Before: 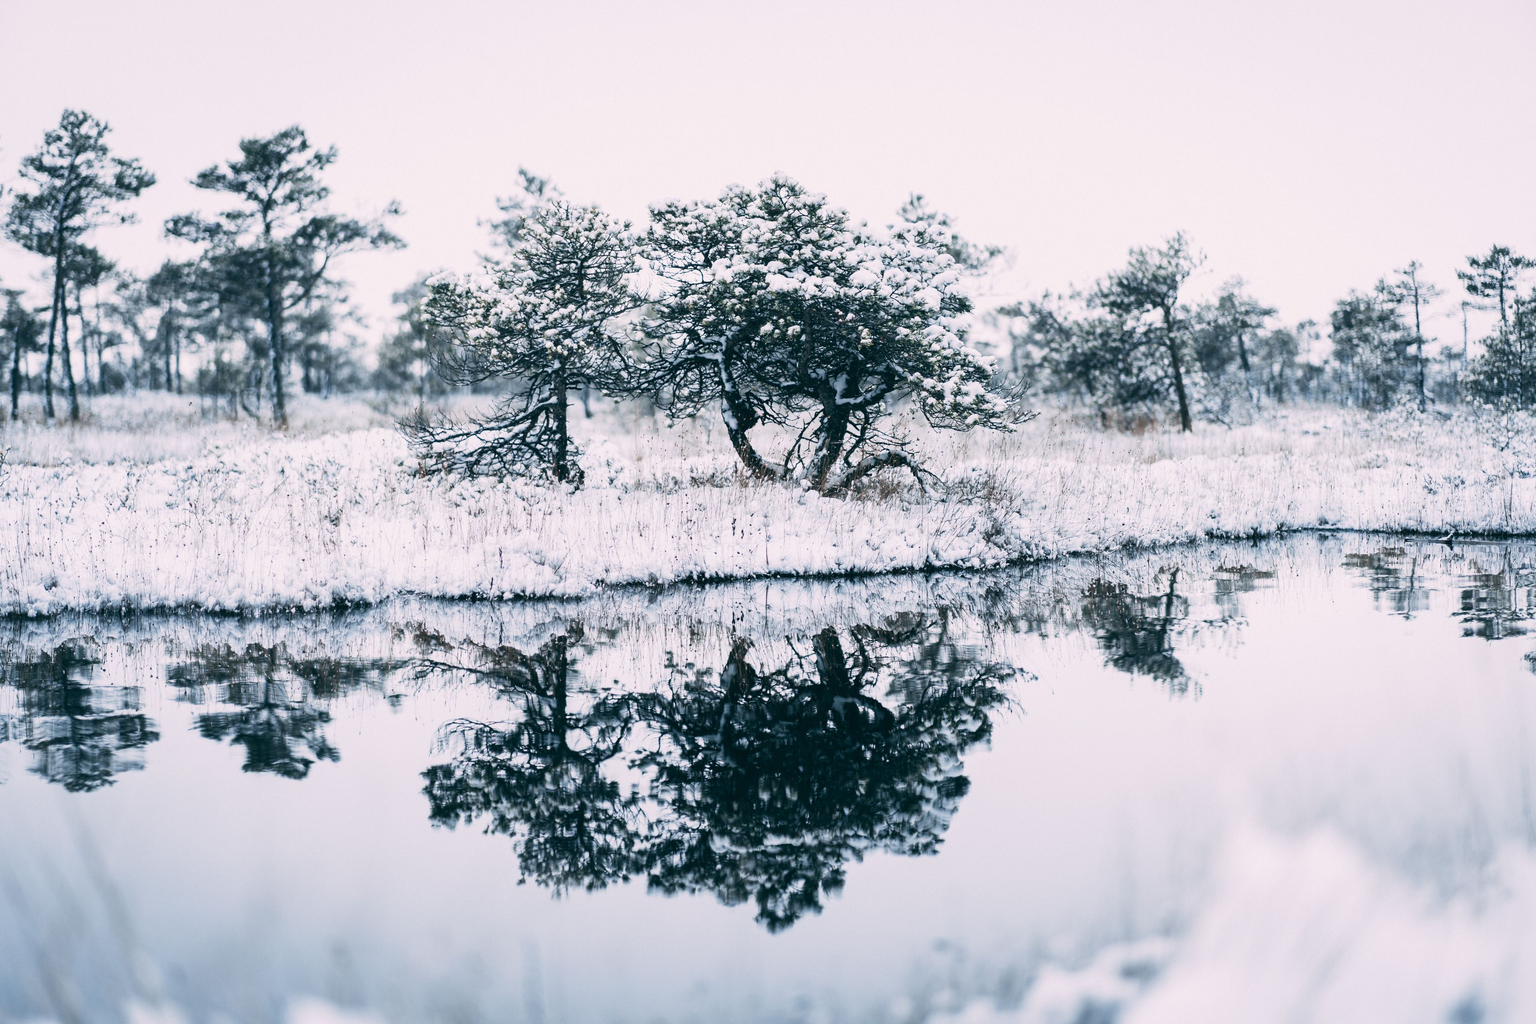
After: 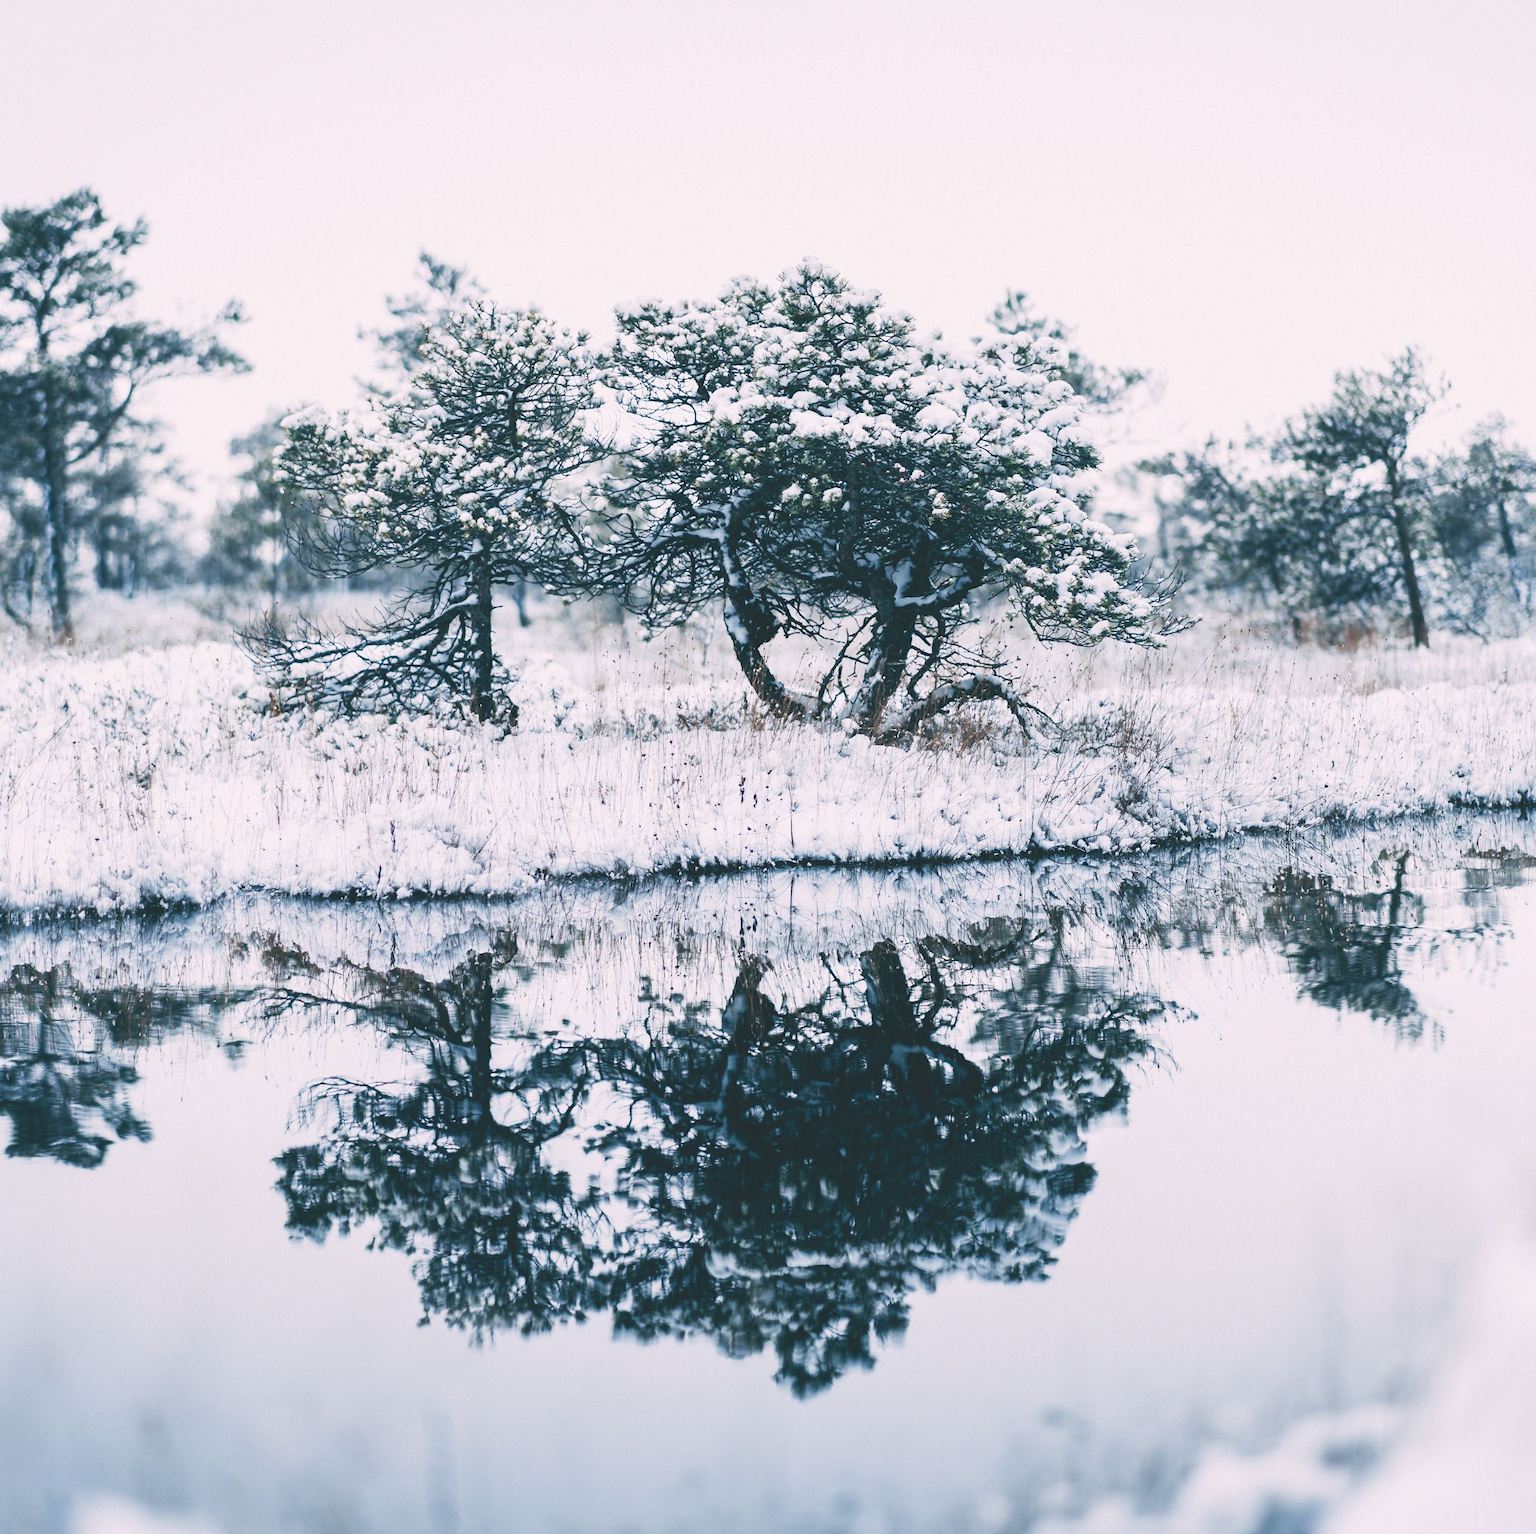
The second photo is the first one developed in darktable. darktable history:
crop and rotate: left 15.567%, right 17.695%
color balance rgb: global offset › luminance 1.99%, perceptual saturation grading › global saturation 0.417%, perceptual saturation grading › highlights -17.293%, perceptual saturation grading › mid-tones 32.964%, perceptual saturation grading › shadows 50.513%, global vibrance 20%
tone equalizer: on, module defaults
